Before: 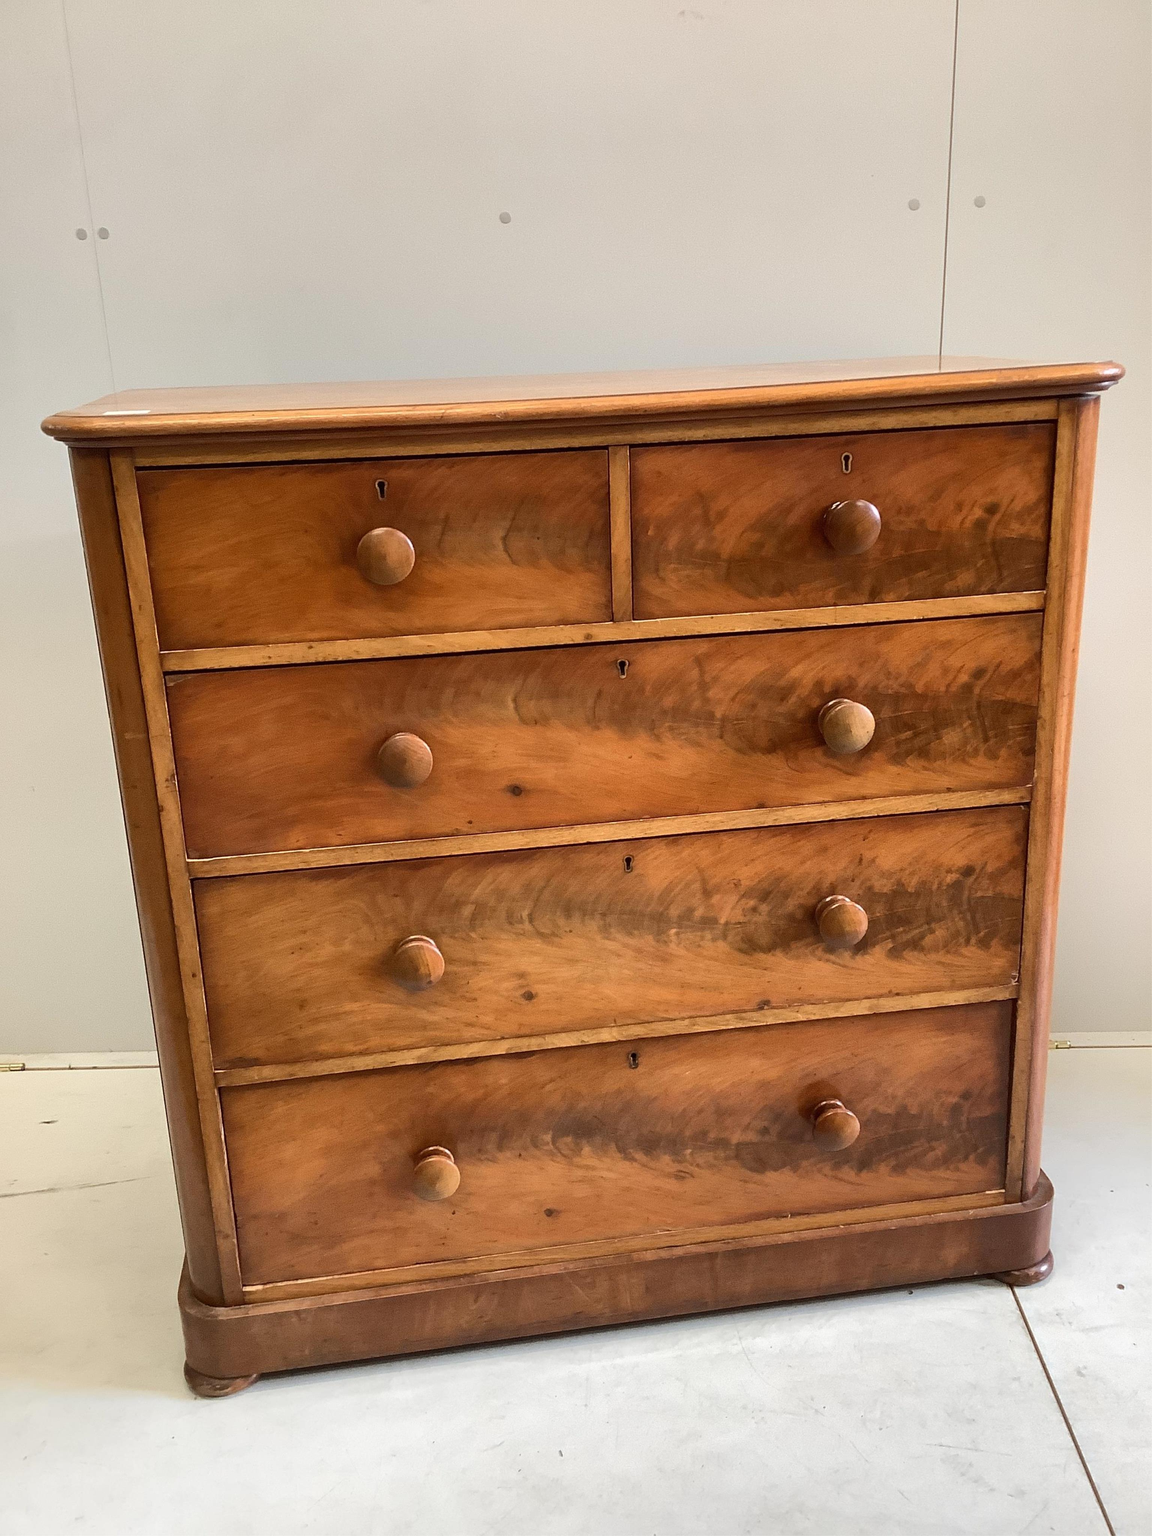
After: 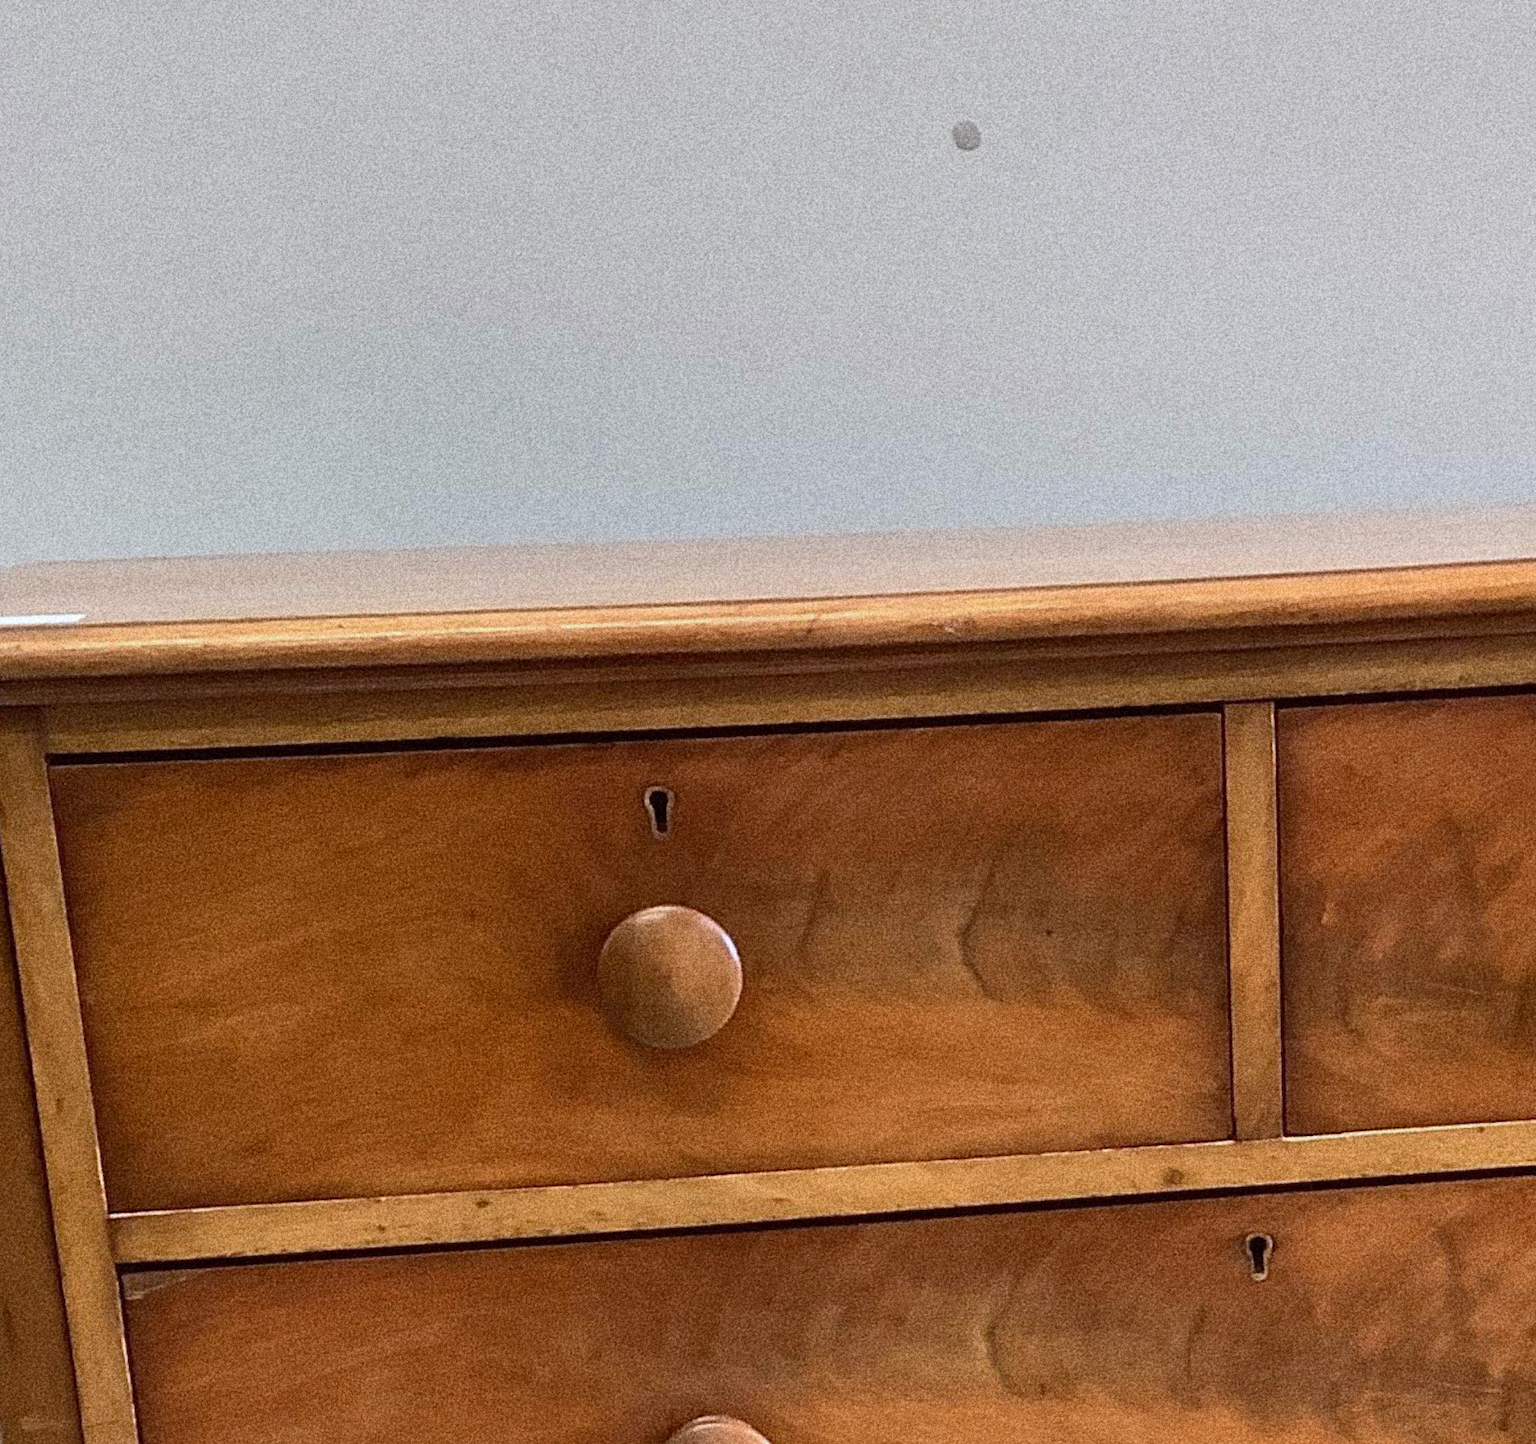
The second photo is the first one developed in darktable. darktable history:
shadows and highlights: shadows 20.91, highlights -35.45, soften with gaussian
white balance: red 0.954, blue 1.079
crop: left 10.121%, top 10.631%, right 36.218%, bottom 51.526%
grain: coarseness 14.49 ISO, strength 48.04%, mid-tones bias 35%
